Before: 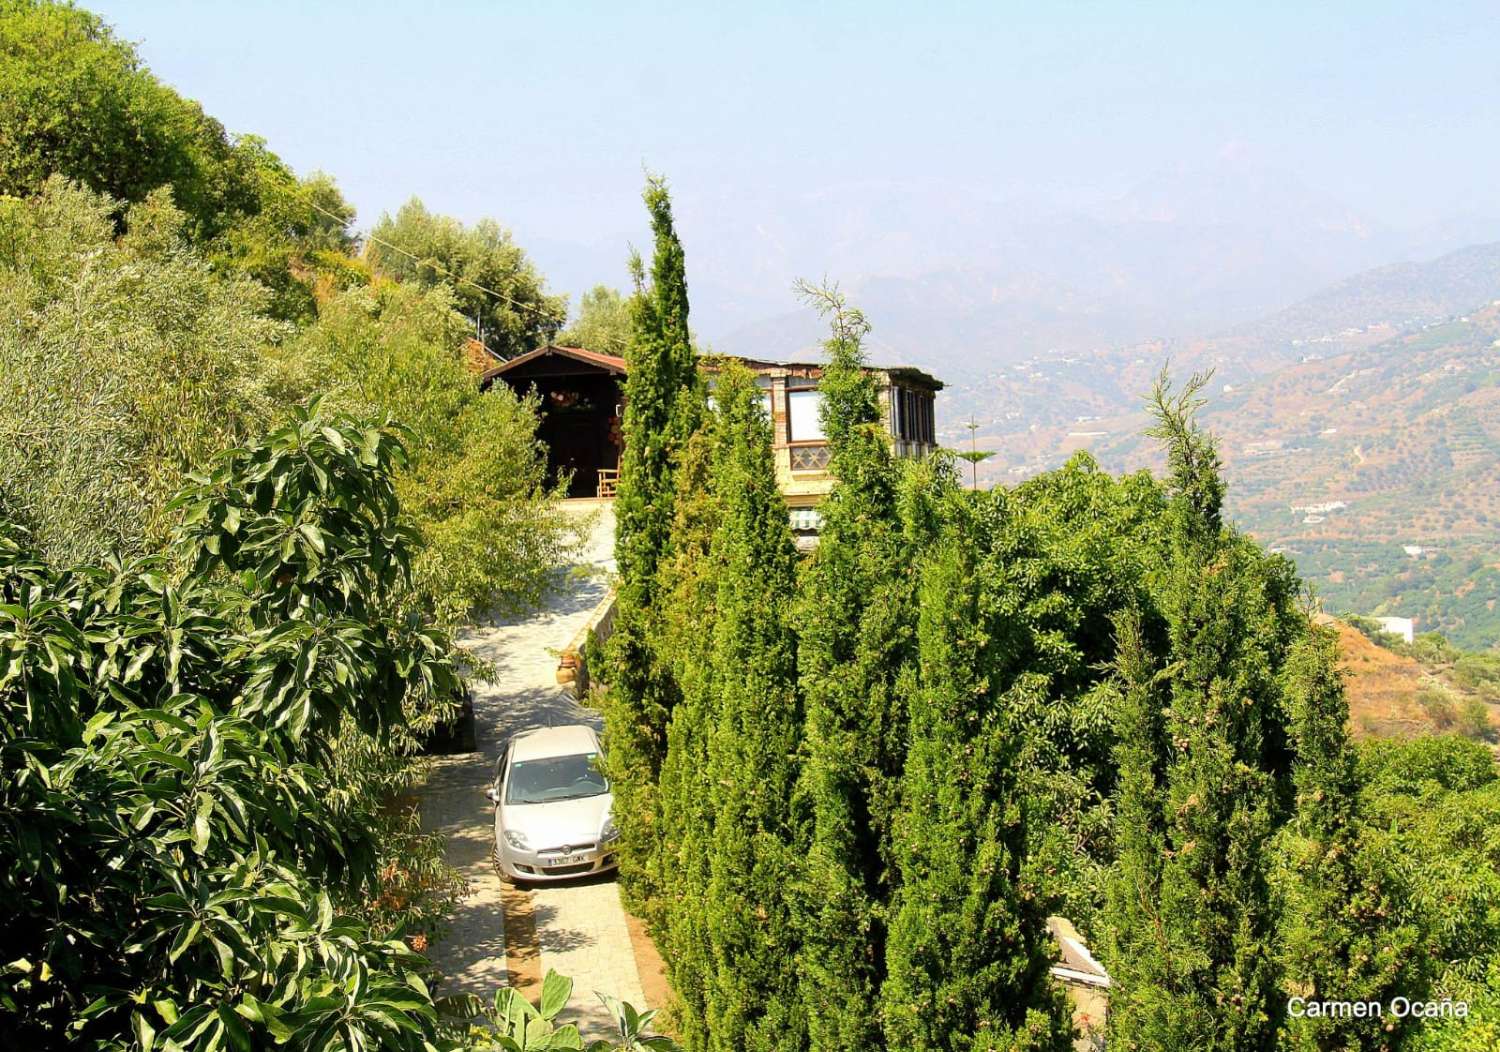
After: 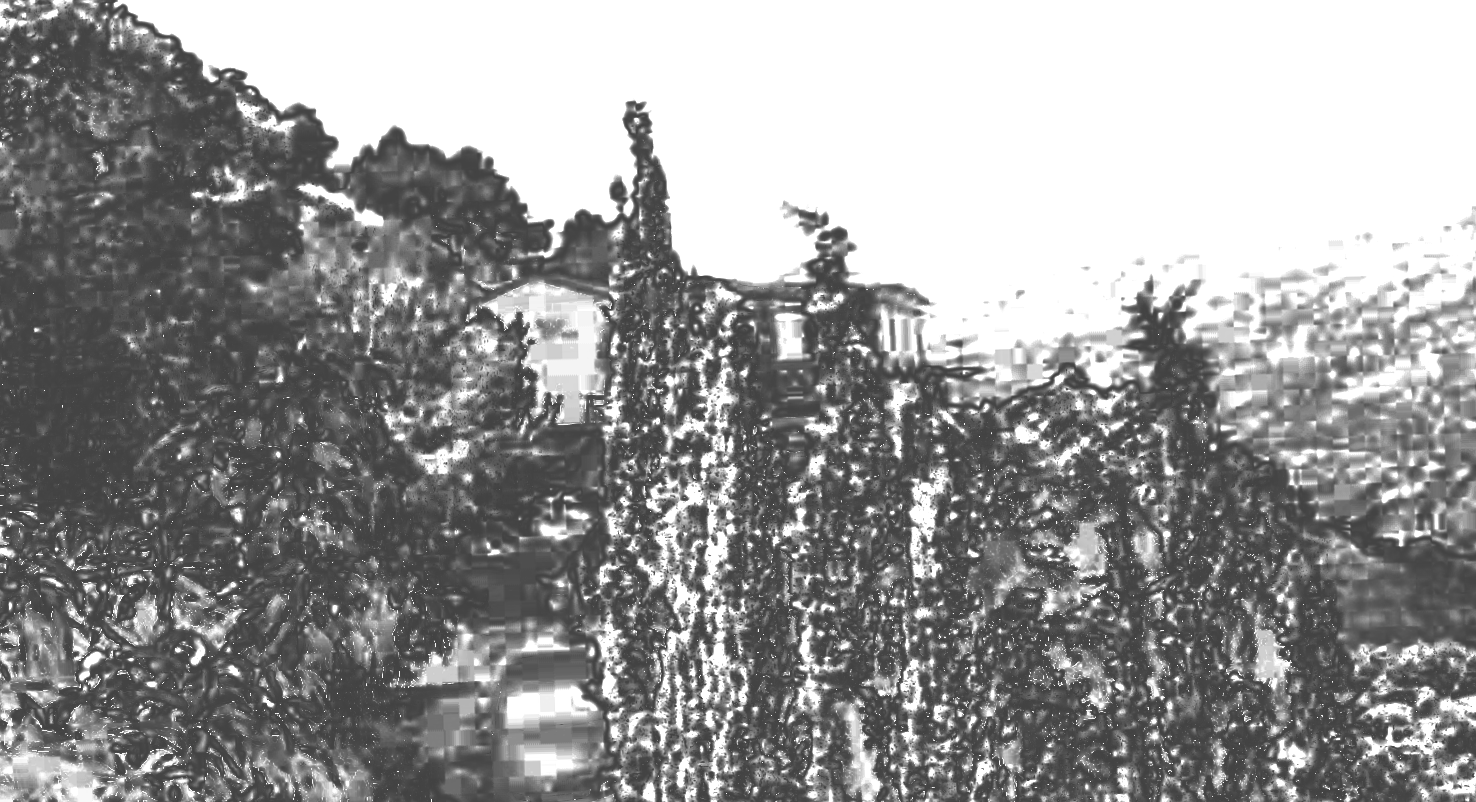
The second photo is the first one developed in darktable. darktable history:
exposure: black level correction -0.005, exposure 0.054 EV, compensate highlight preservation false
rotate and perspective: rotation -1.42°, crop left 0.016, crop right 0.984, crop top 0.035, crop bottom 0.965
color zones: curves: ch0 [(0.287, 0.048) (0.493, 0.484) (0.737, 0.816)]; ch1 [(0, 0) (0.143, 0) (0.286, 0) (0.429, 0) (0.571, 0) (0.714, 0) (0.857, 0)]
contrast brightness saturation: contrast -0.99, brightness -0.17, saturation 0.75
levels: mode automatic
crop and rotate: top 5.667%, bottom 14.937%
